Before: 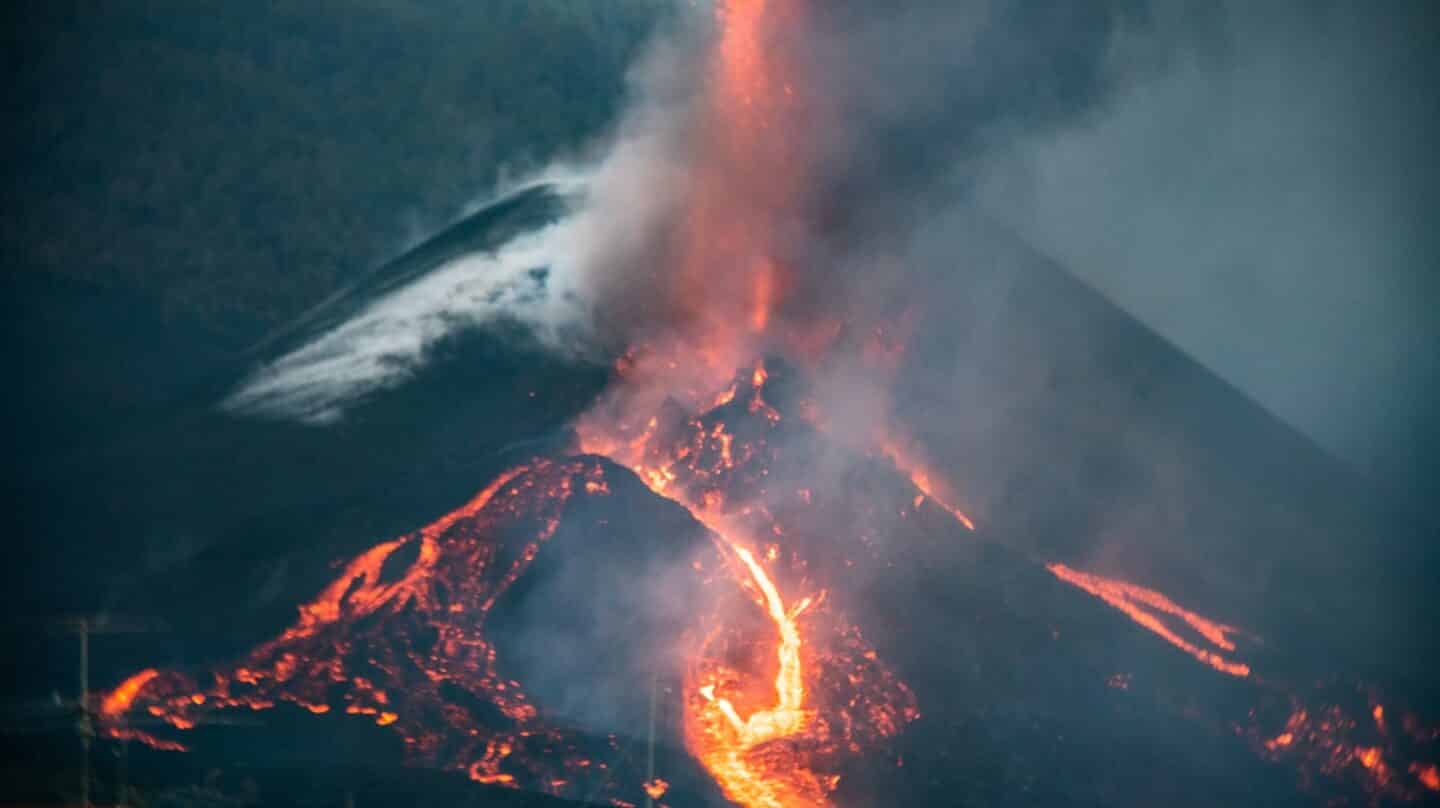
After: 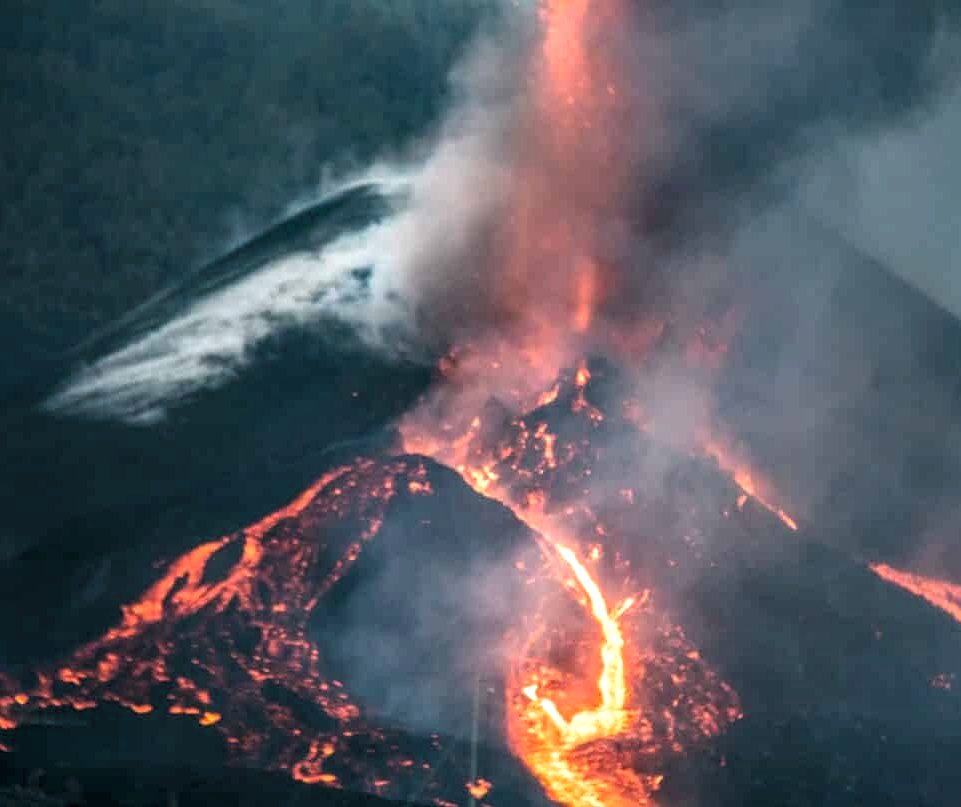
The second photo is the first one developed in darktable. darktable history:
local contrast: on, module defaults
crop and rotate: left 12.299%, right 20.943%
levels: levels [0.062, 0.494, 0.925]
